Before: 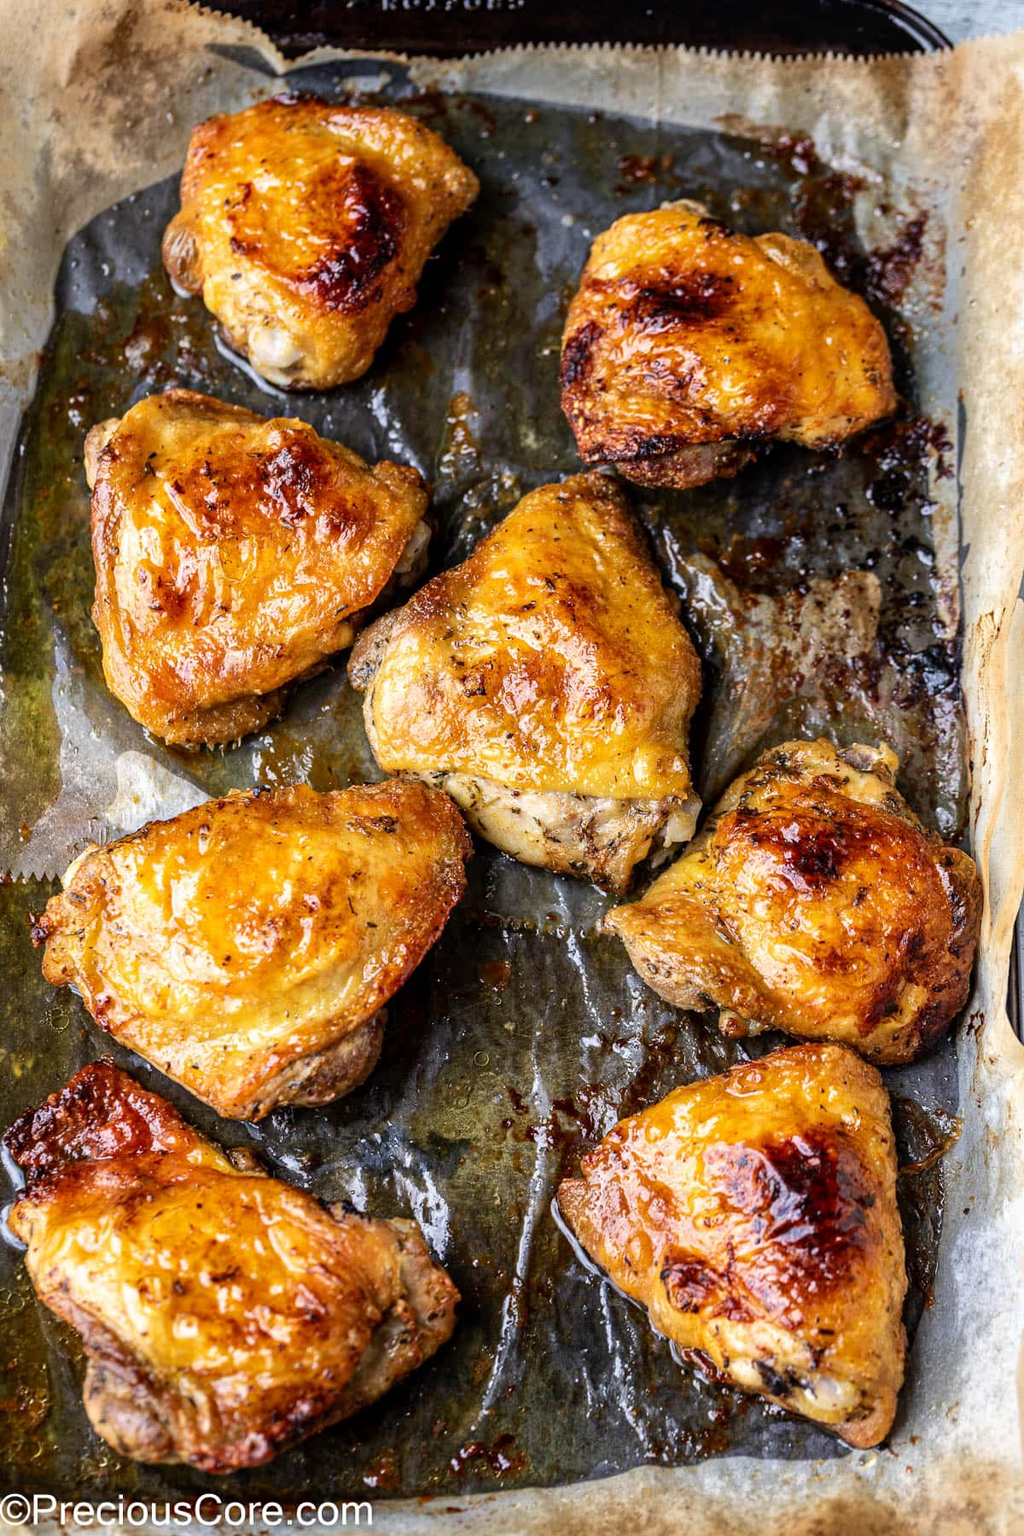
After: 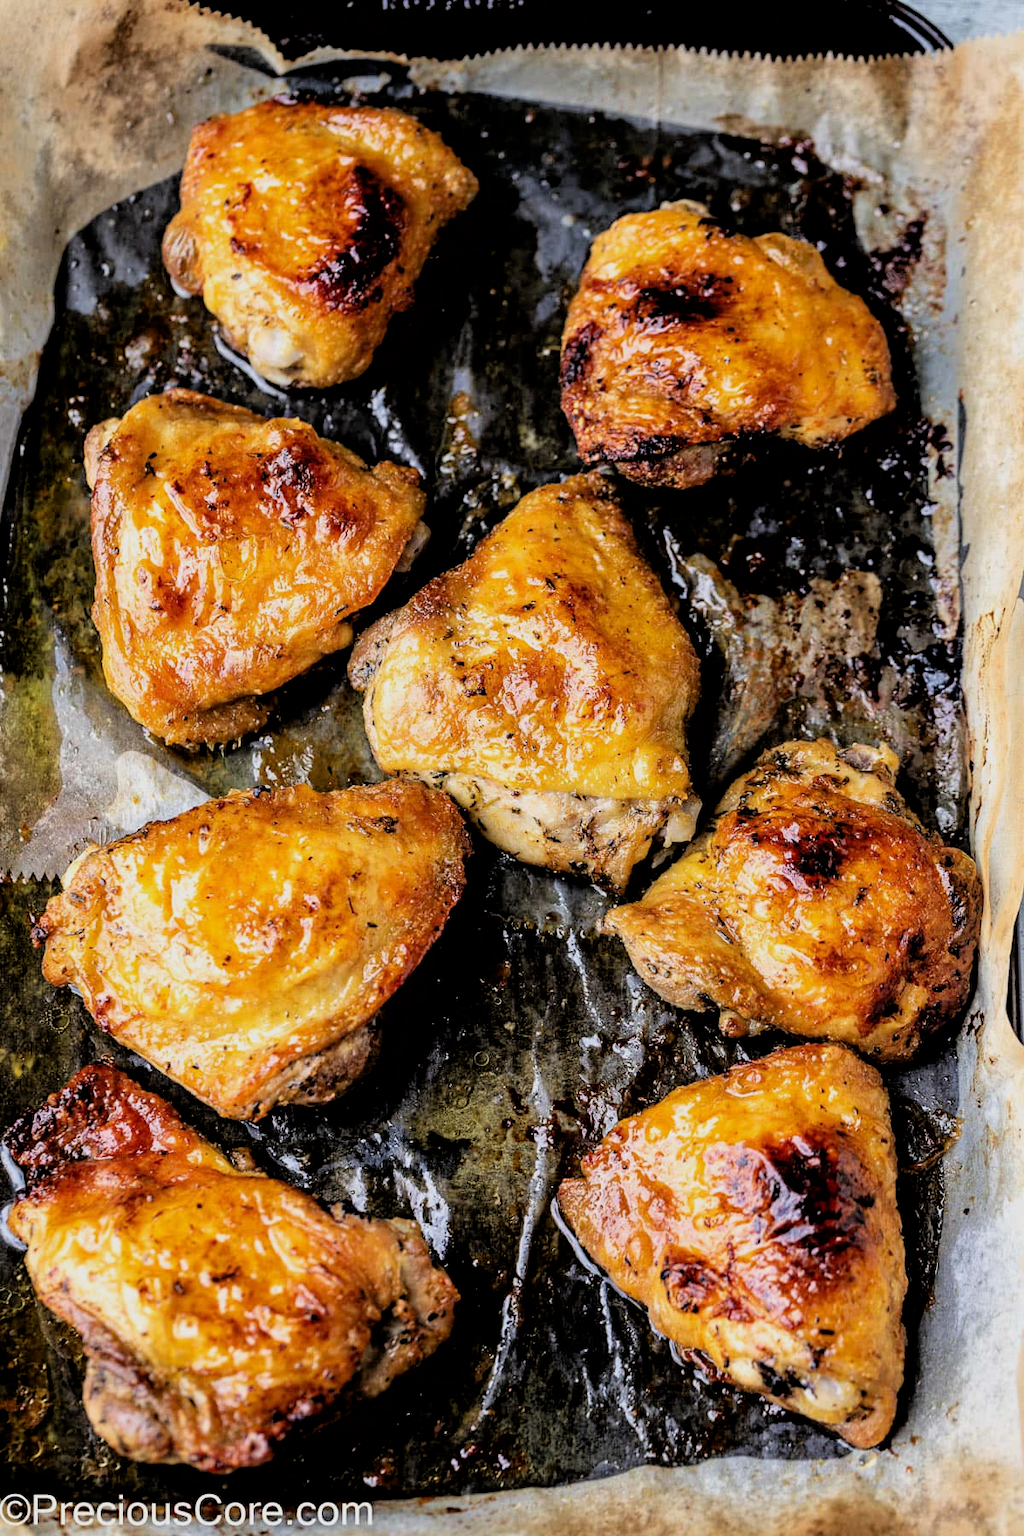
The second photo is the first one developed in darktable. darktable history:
filmic rgb: black relative exposure -3.27 EV, white relative exposure 3.46 EV, hardness 2.36, contrast 1.103, color science v6 (2022)
